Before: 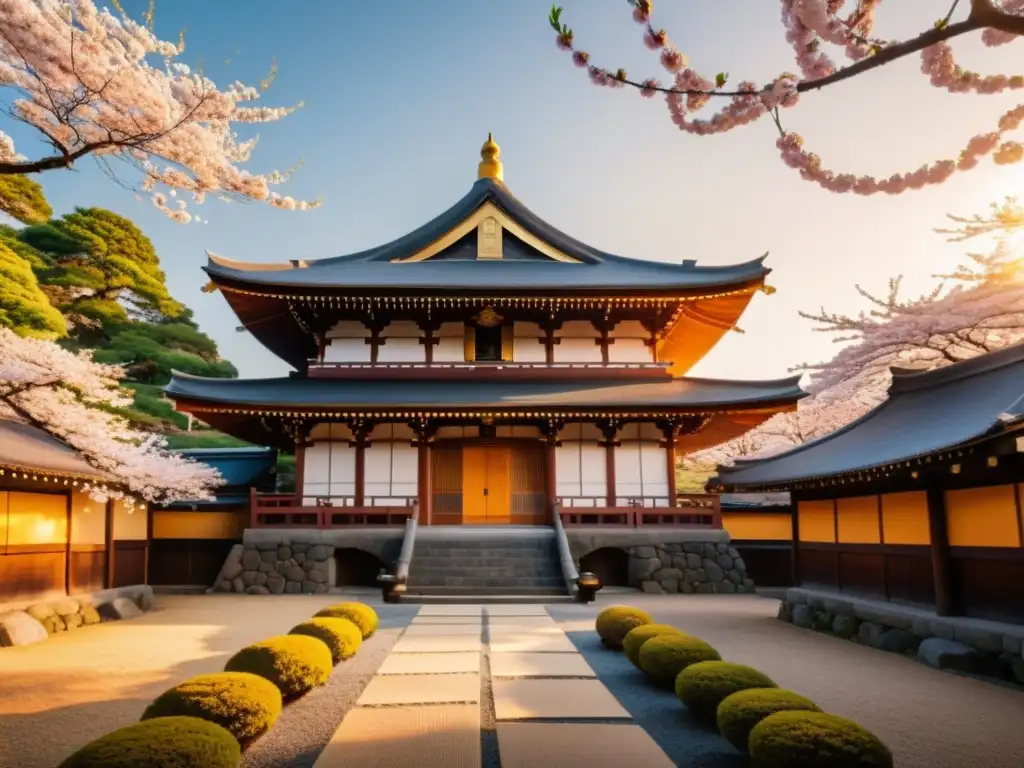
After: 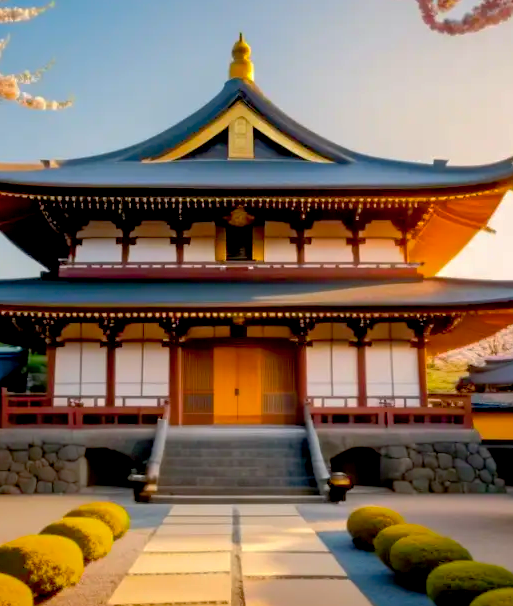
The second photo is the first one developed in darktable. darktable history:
shadows and highlights: on, module defaults
crop and rotate: angle 0.02°, left 24.378%, top 13.133%, right 25.491%, bottom 7.903%
exposure: black level correction 0.008, exposure 0.098 EV, compensate highlight preservation false
color balance rgb: perceptual saturation grading › global saturation 19.739%, global vibrance 20%
